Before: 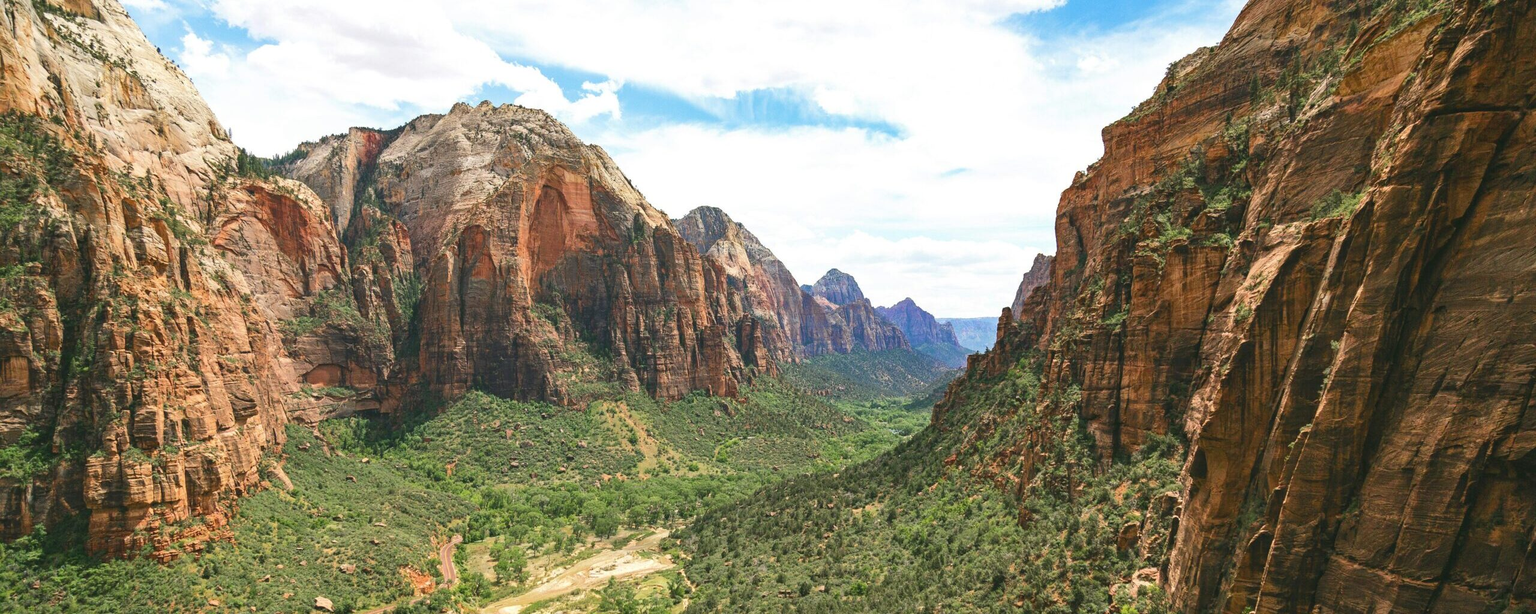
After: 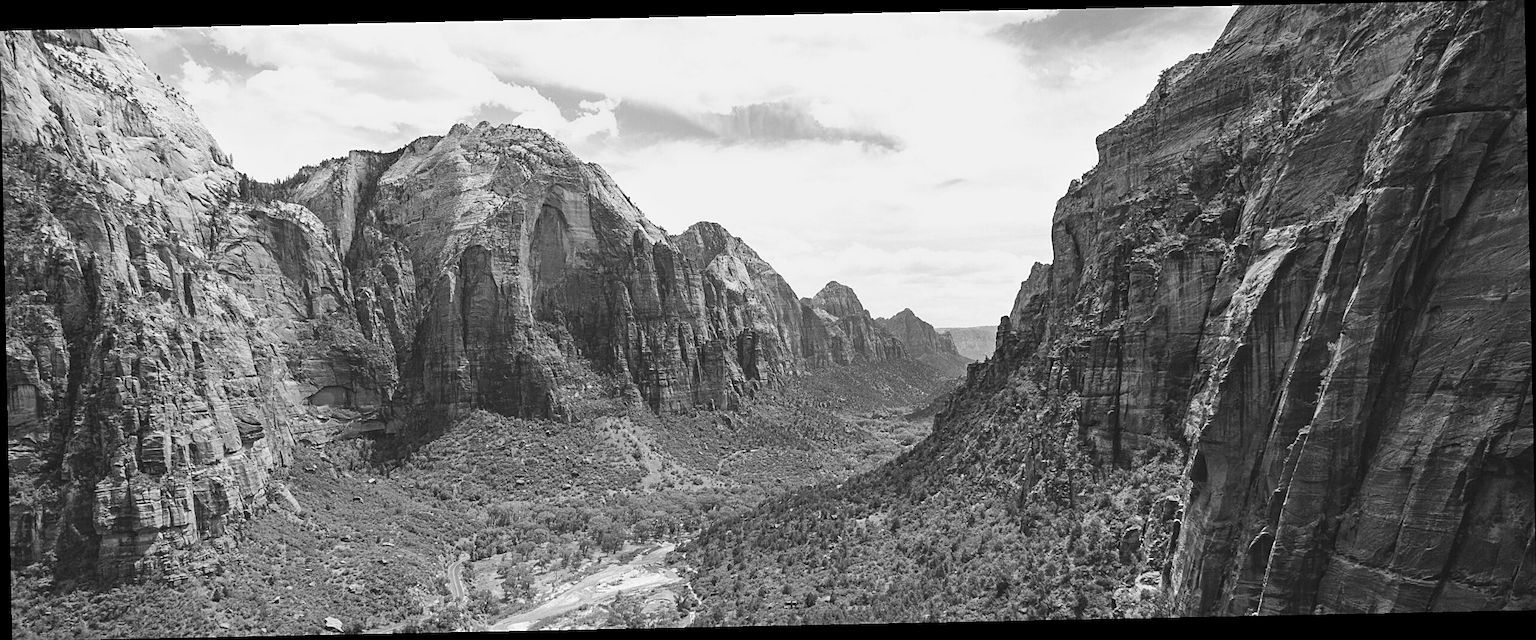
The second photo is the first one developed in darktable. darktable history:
rotate and perspective: rotation -1.17°, automatic cropping off
sharpen: on, module defaults
monochrome: a 30.25, b 92.03
